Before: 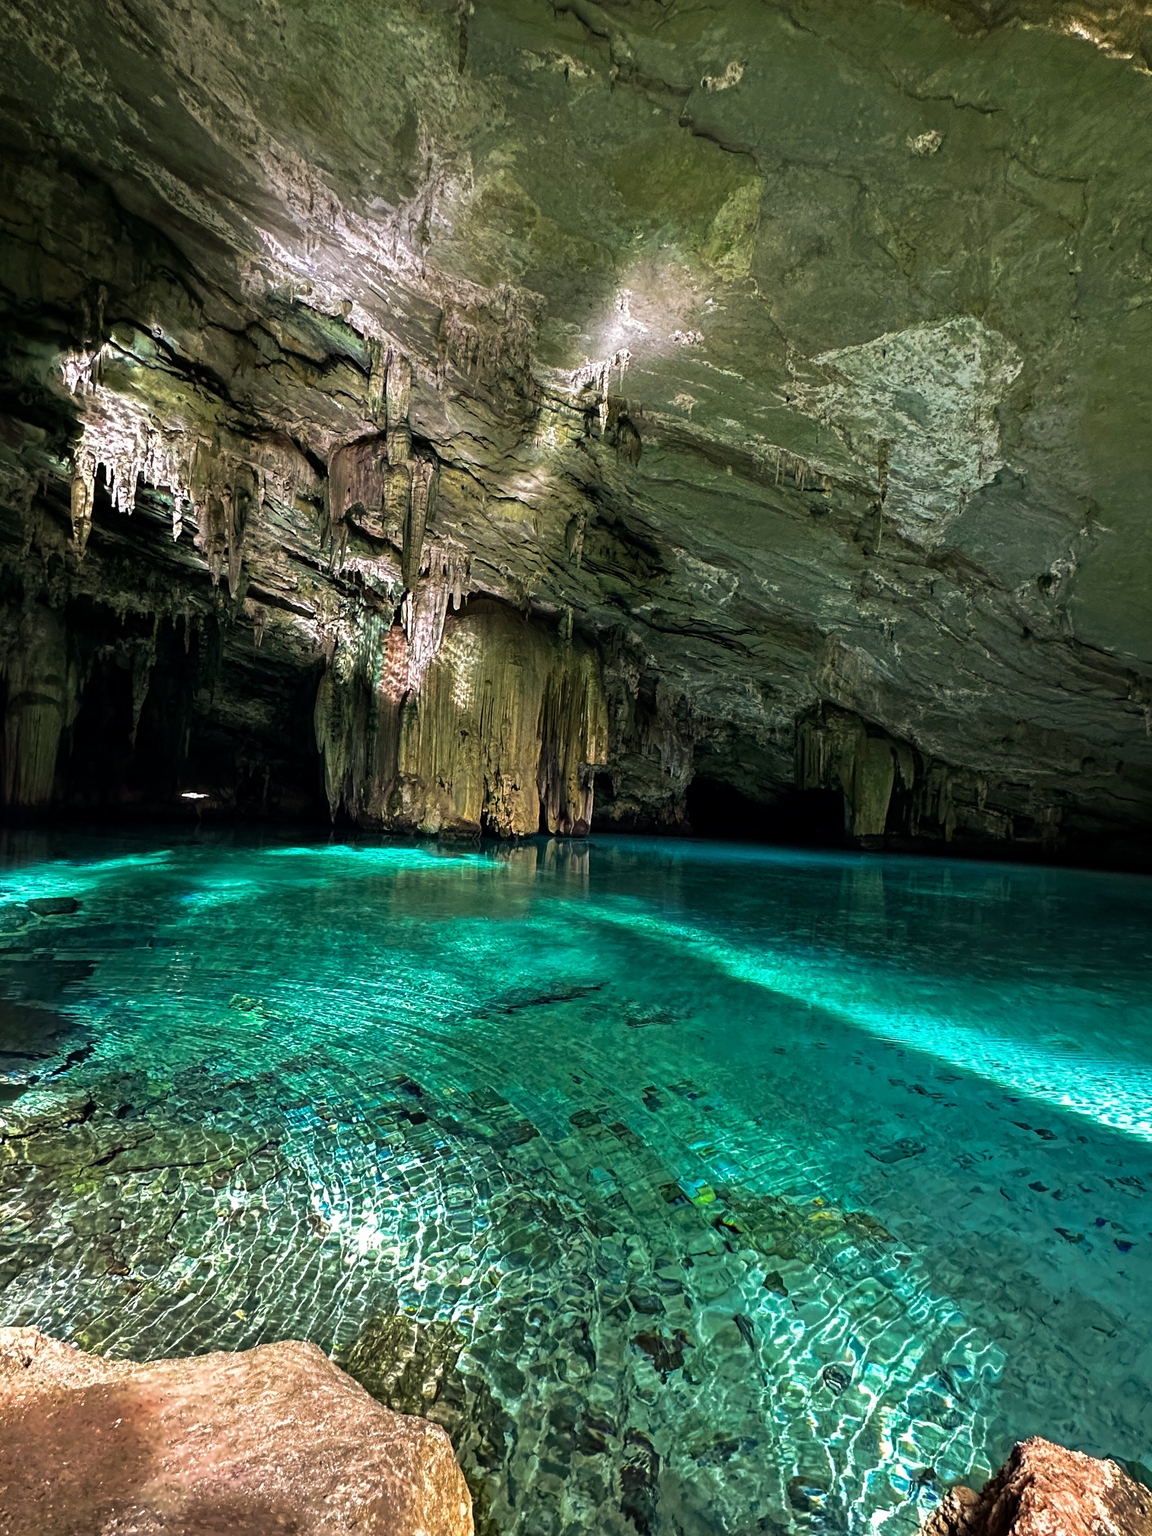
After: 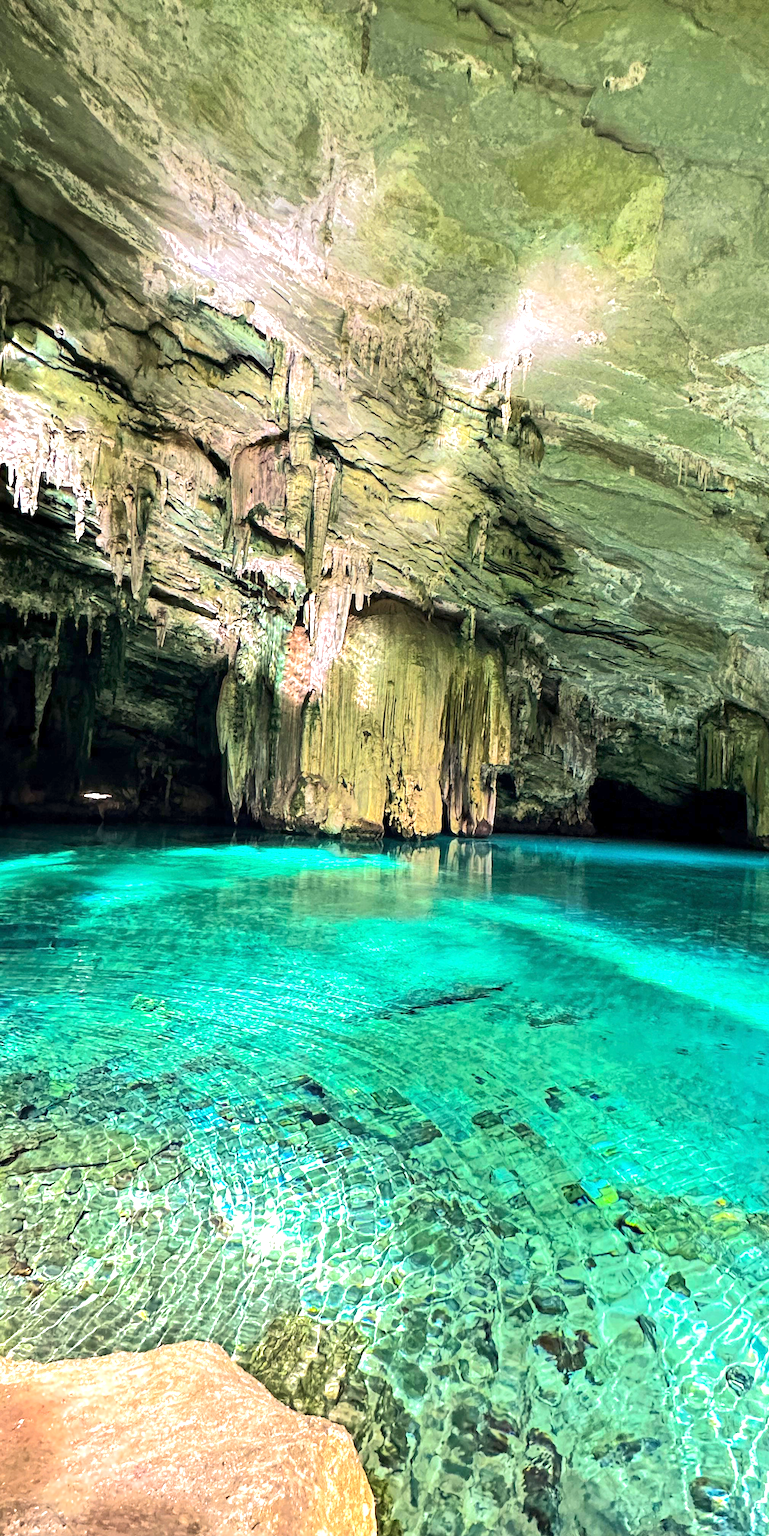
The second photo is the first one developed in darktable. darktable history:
tone equalizer: -8 EV 1.99 EV, -7 EV 1.97 EV, -6 EV 1.97 EV, -5 EV 1.99 EV, -4 EV 2 EV, -3 EV 1.5 EV, -2 EV 0.977 EV, -1 EV 0.513 EV, edges refinement/feathering 500, mask exposure compensation -1.57 EV, preserve details no
crop and rotate: left 8.564%, right 24.626%
